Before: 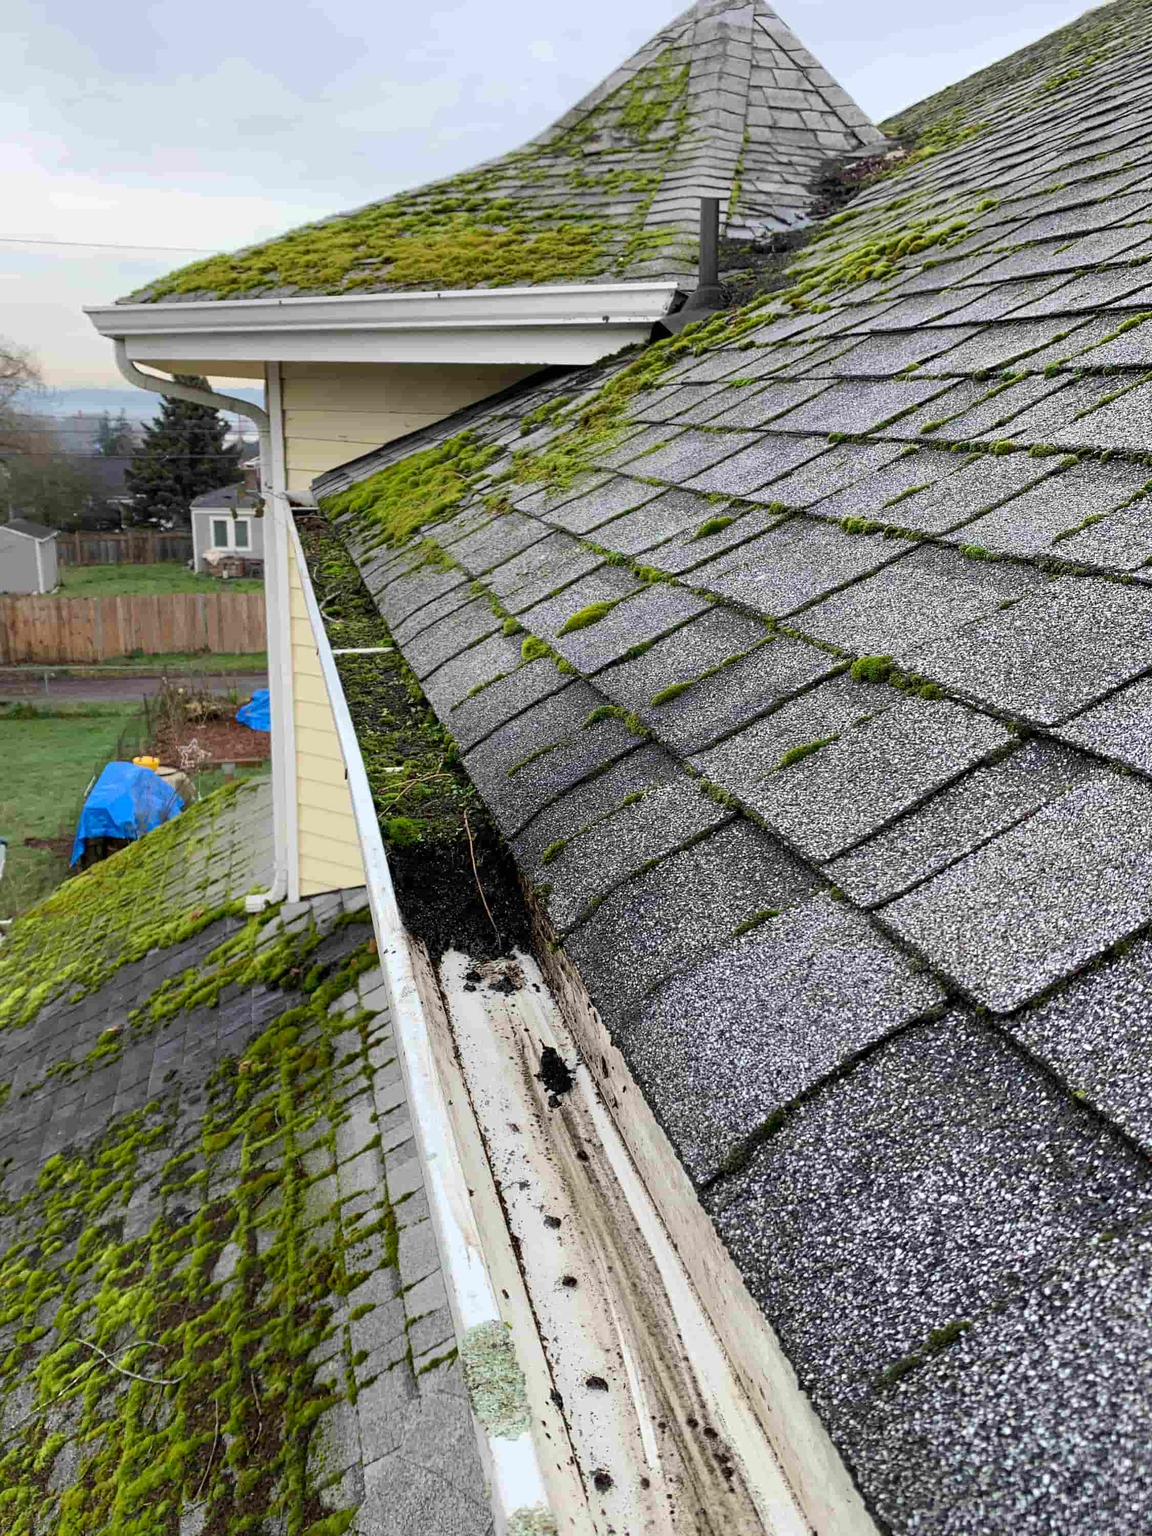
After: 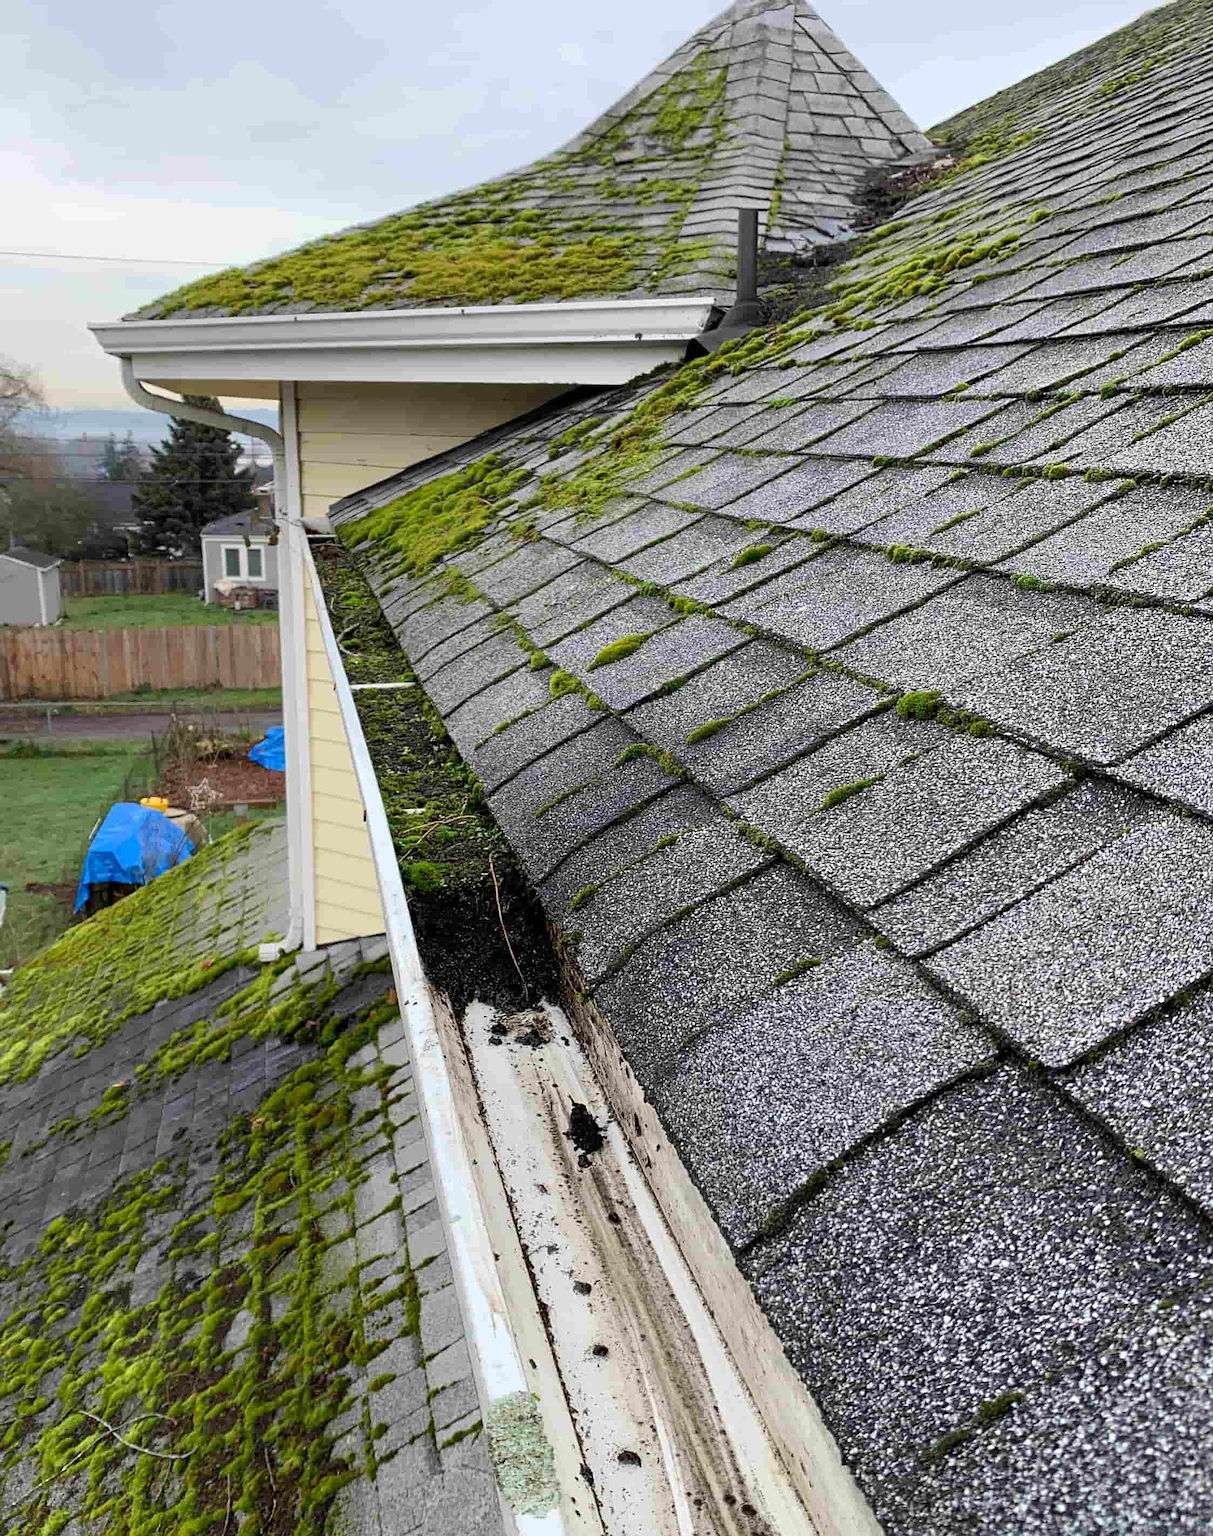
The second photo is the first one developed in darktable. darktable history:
crop and rotate: top 0%, bottom 5.097%
sharpen: amount 0.2
